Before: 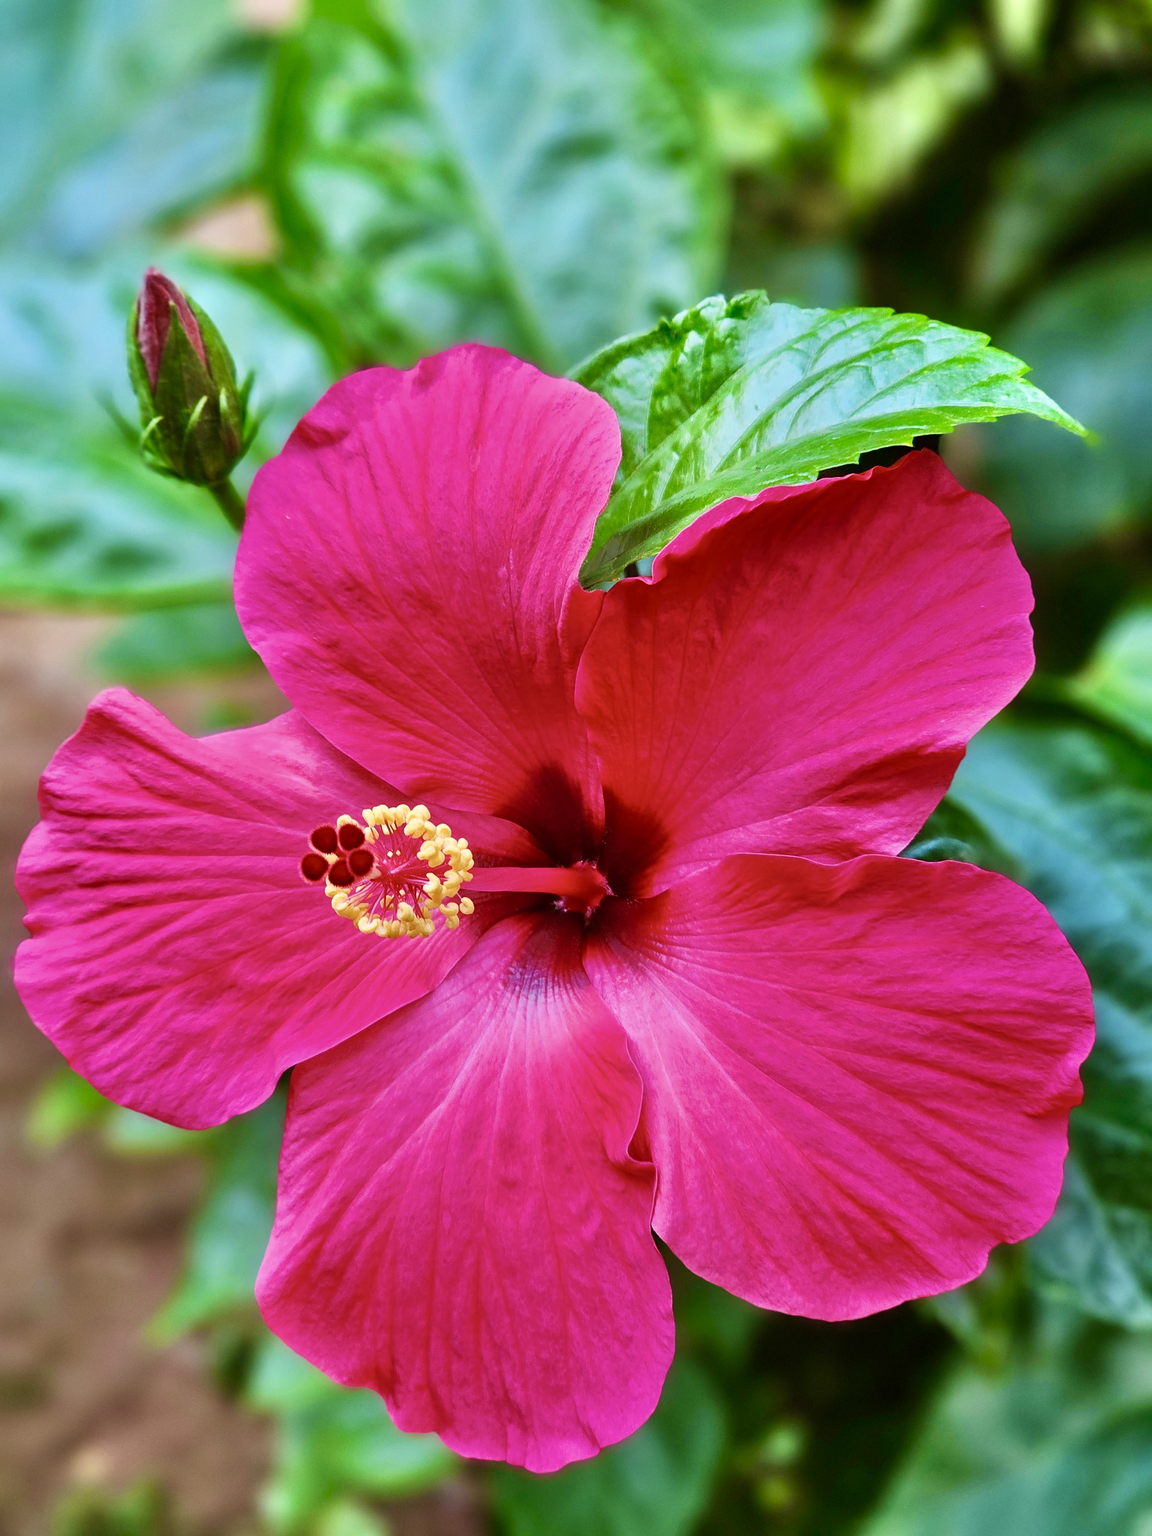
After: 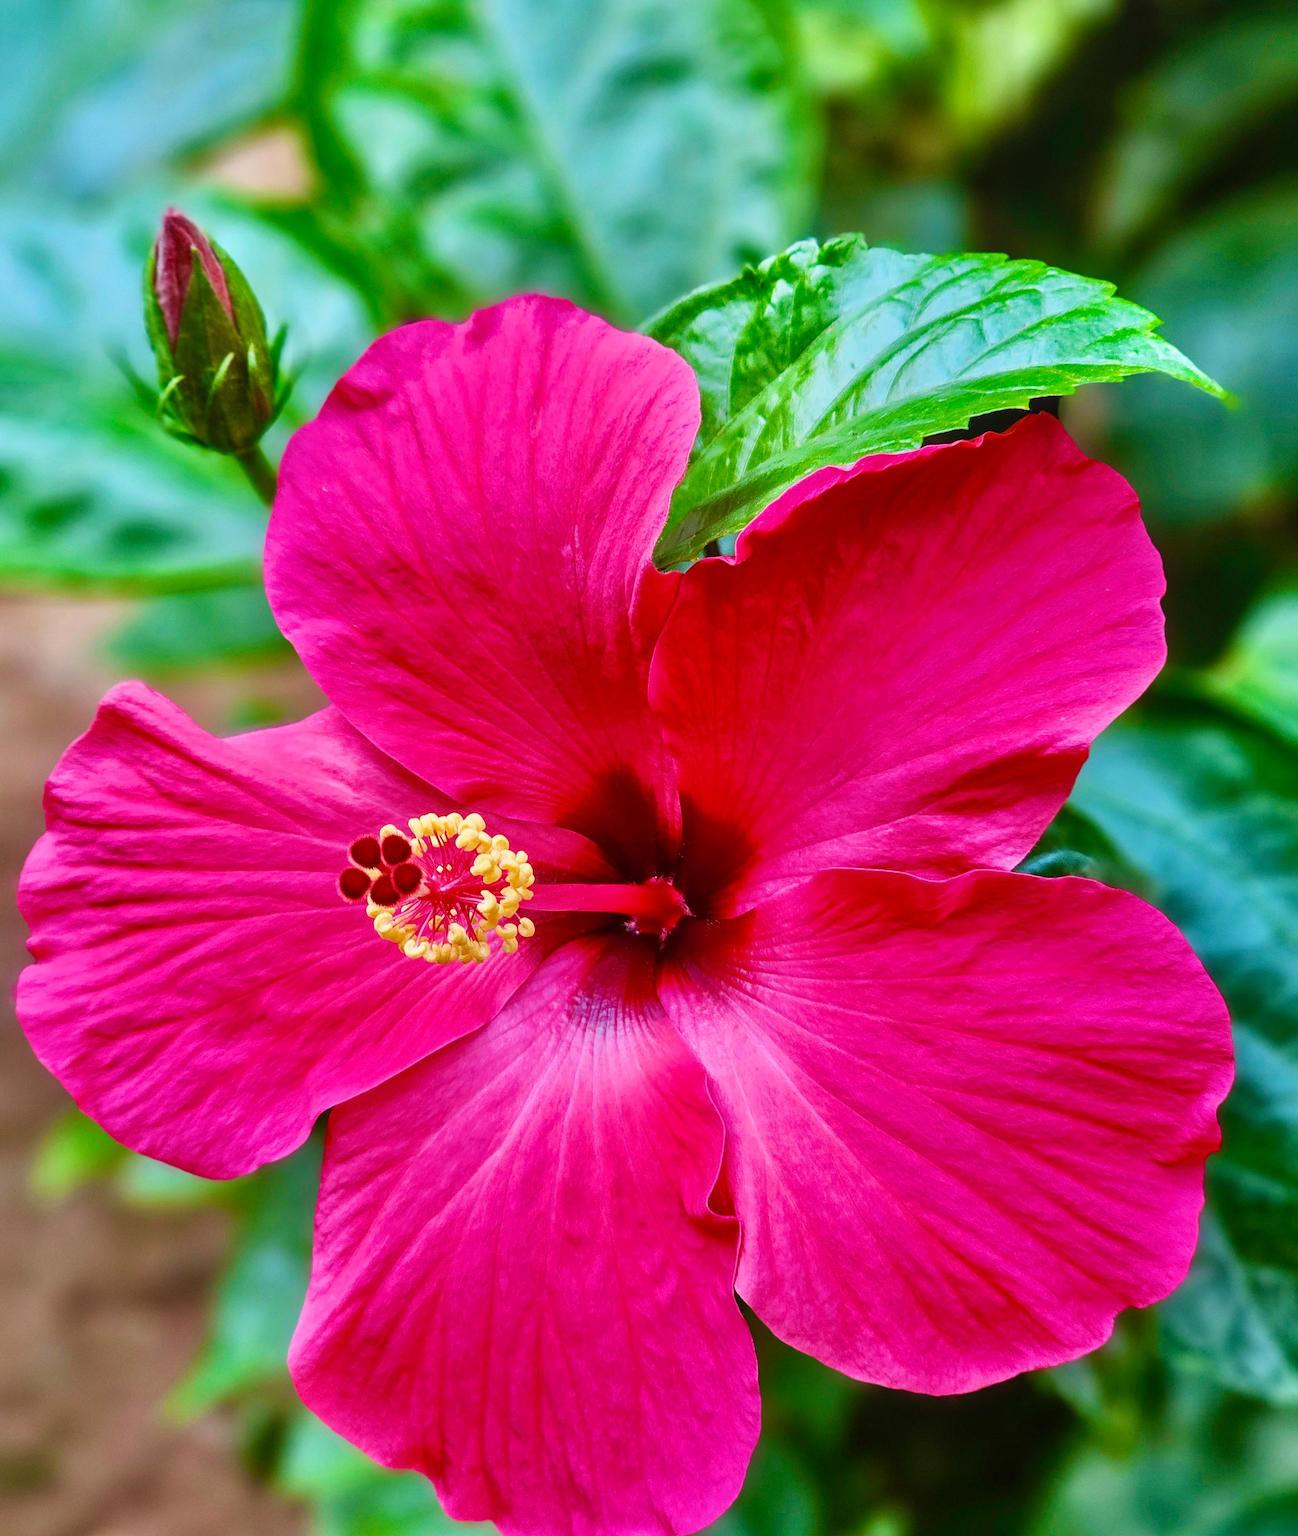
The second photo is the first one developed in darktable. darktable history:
local contrast: detail 109%
crop and rotate: top 5.434%, bottom 5.817%
